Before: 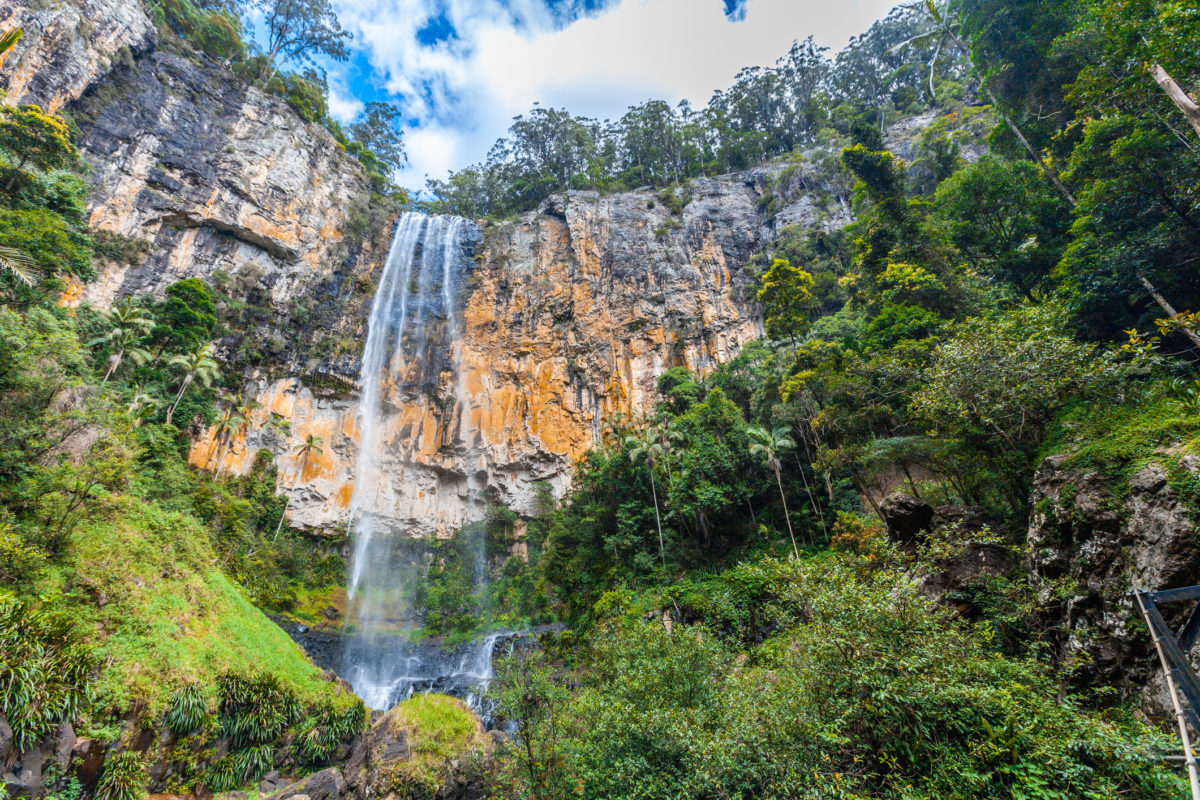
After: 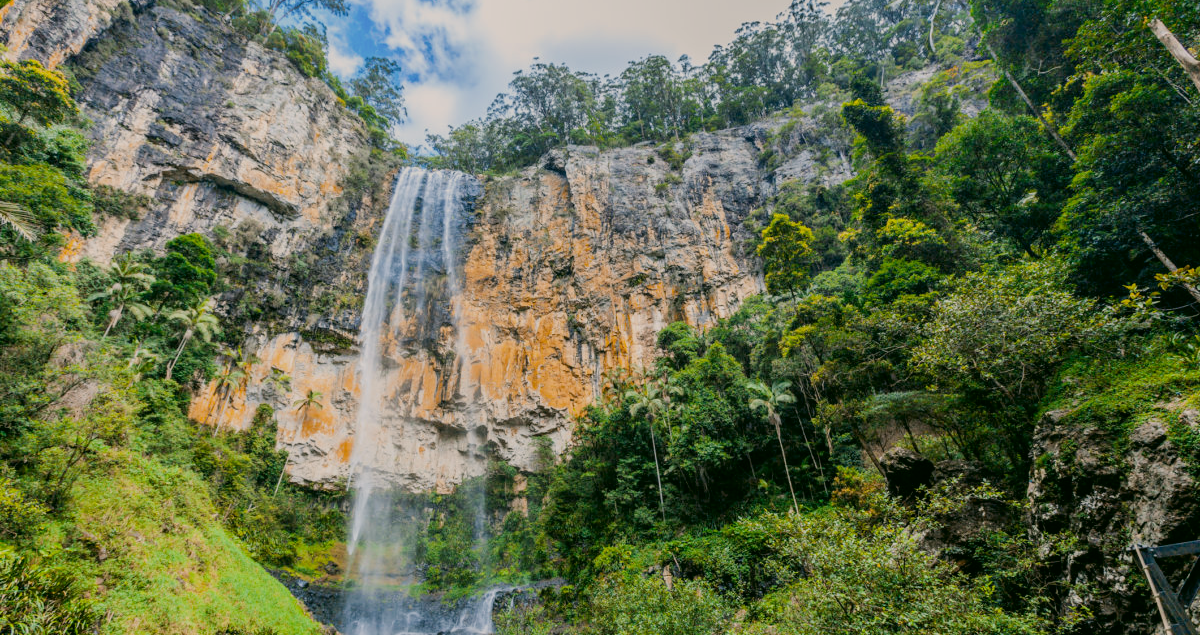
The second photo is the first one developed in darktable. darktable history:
crop and rotate: top 5.667%, bottom 14.938%
filmic rgb: black relative exposure -7.65 EV, white relative exposure 4.56 EV, hardness 3.61, contrast in shadows safe
color correction: highlights a* 4.54, highlights b* 4.95, shadows a* -7.49, shadows b* 4.95
